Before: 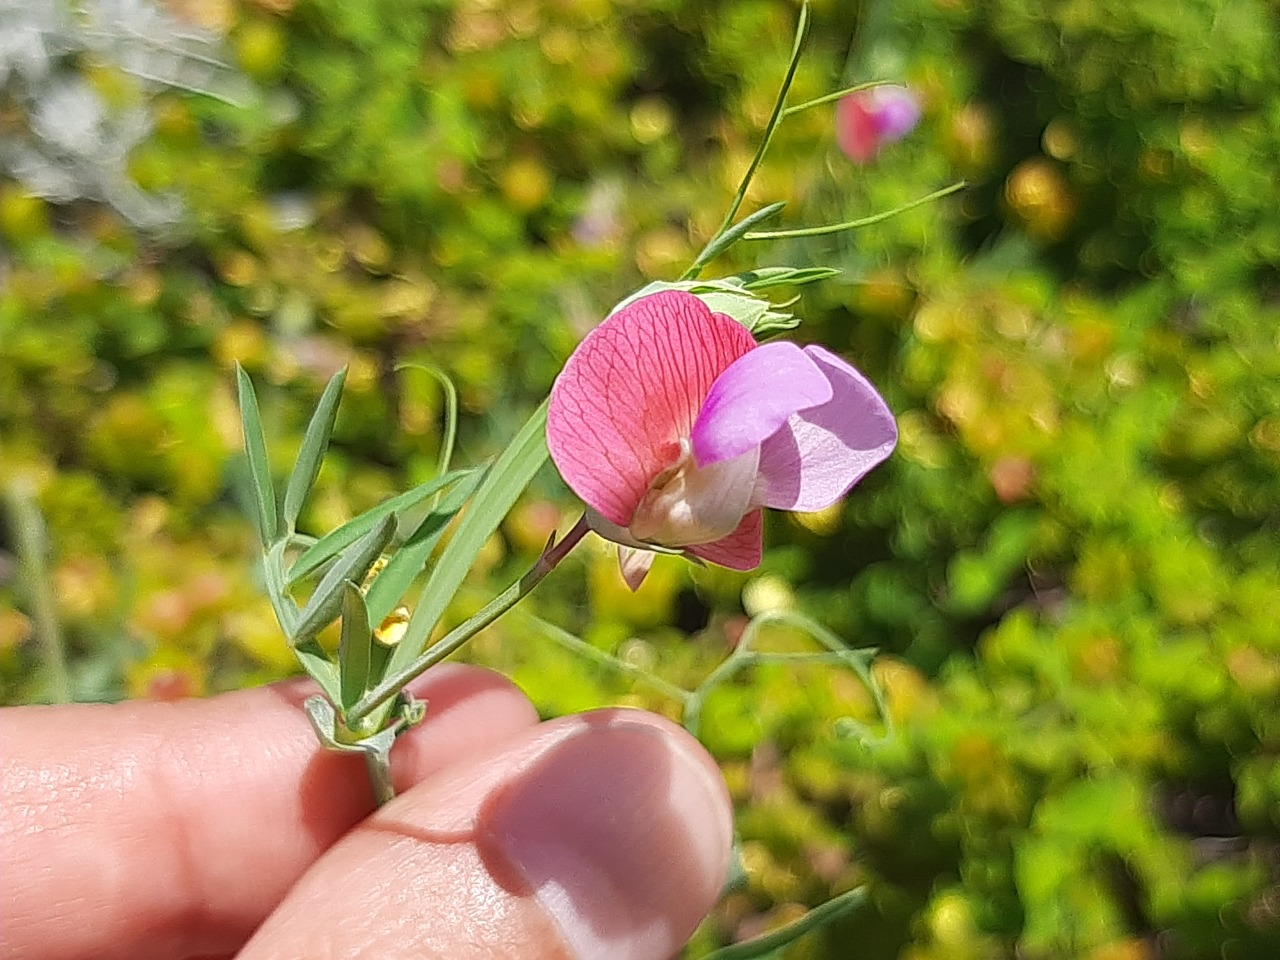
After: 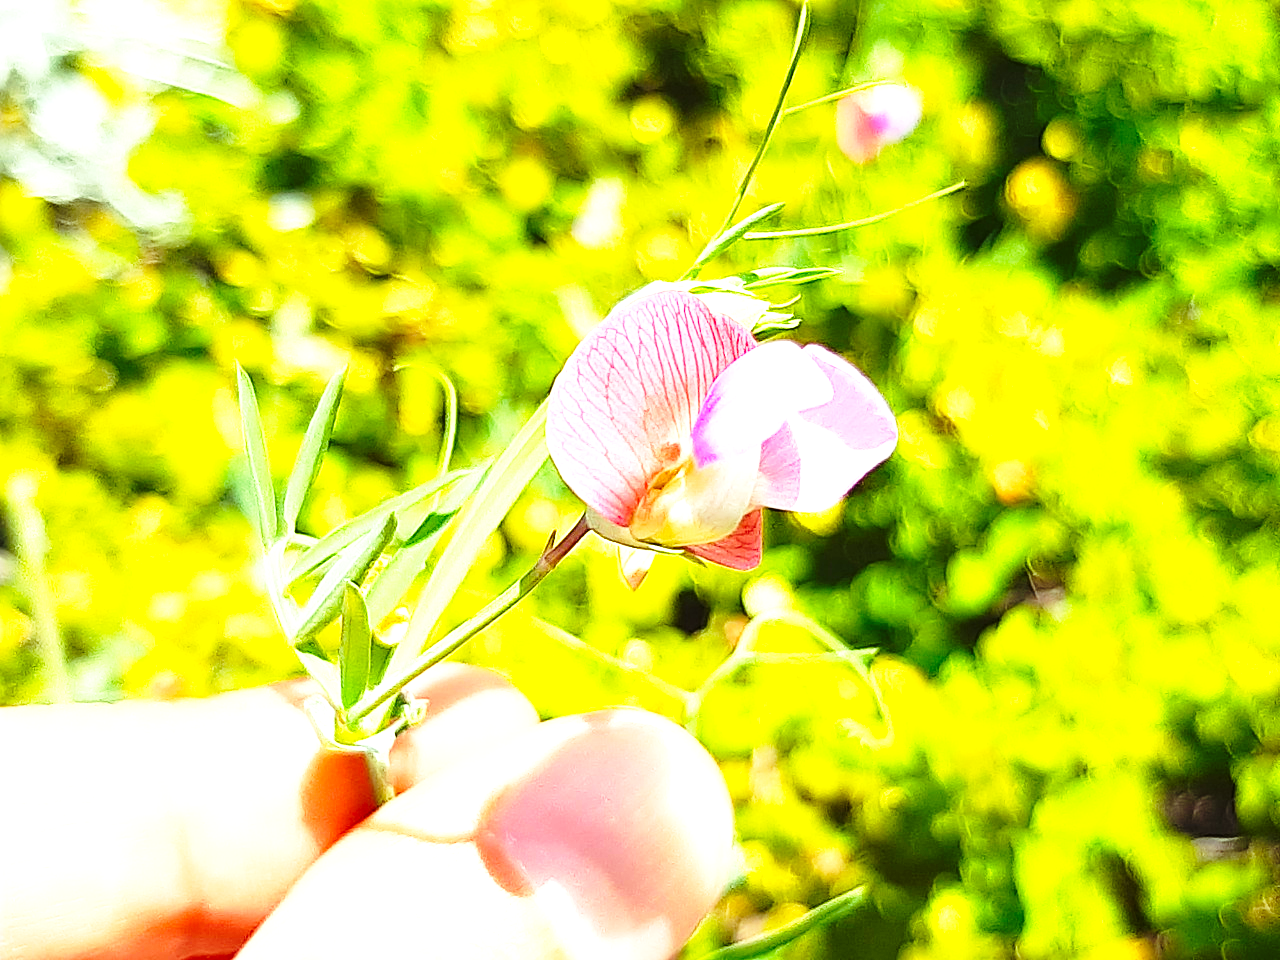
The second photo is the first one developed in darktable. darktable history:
exposure: black level correction 0, exposure 1 EV, compensate highlight preservation false
tone equalizer: on, module defaults
color balance rgb: highlights gain › luminance 15.118%, highlights gain › chroma 7.111%, highlights gain › hue 125.55°, perceptual saturation grading › global saturation 17.409%, global vibrance 25.098%, contrast 19.931%
base curve: curves: ch0 [(0, 0) (0.028, 0.03) (0.121, 0.232) (0.46, 0.748) (0.859, 0.968) (1, 1)], preserve colors none
